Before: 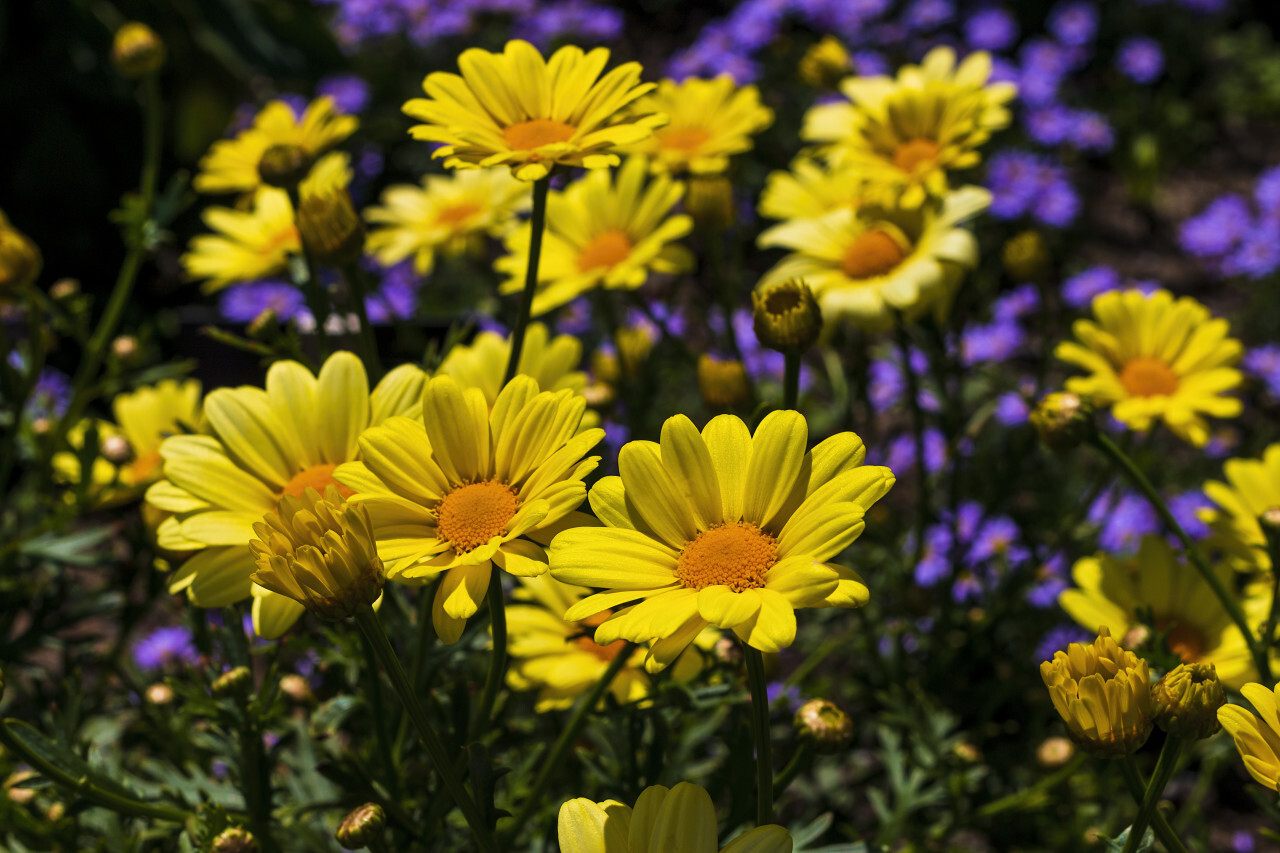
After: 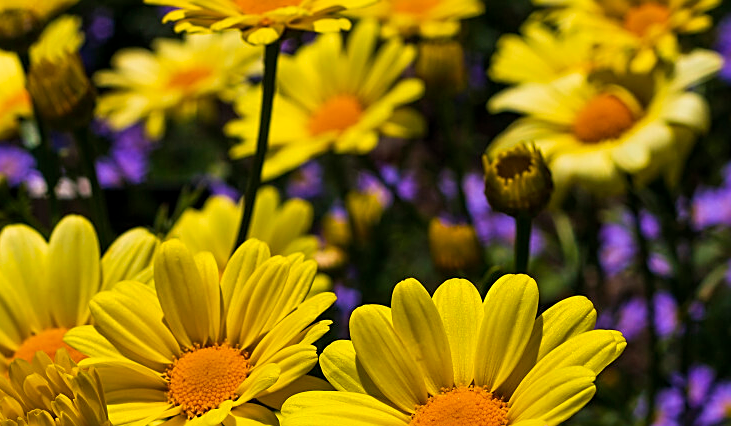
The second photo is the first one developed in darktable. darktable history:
crop: left 21.062%, top 15.954%, right 21.764%, bottom 34.006%
sharpen: amount 0.491
